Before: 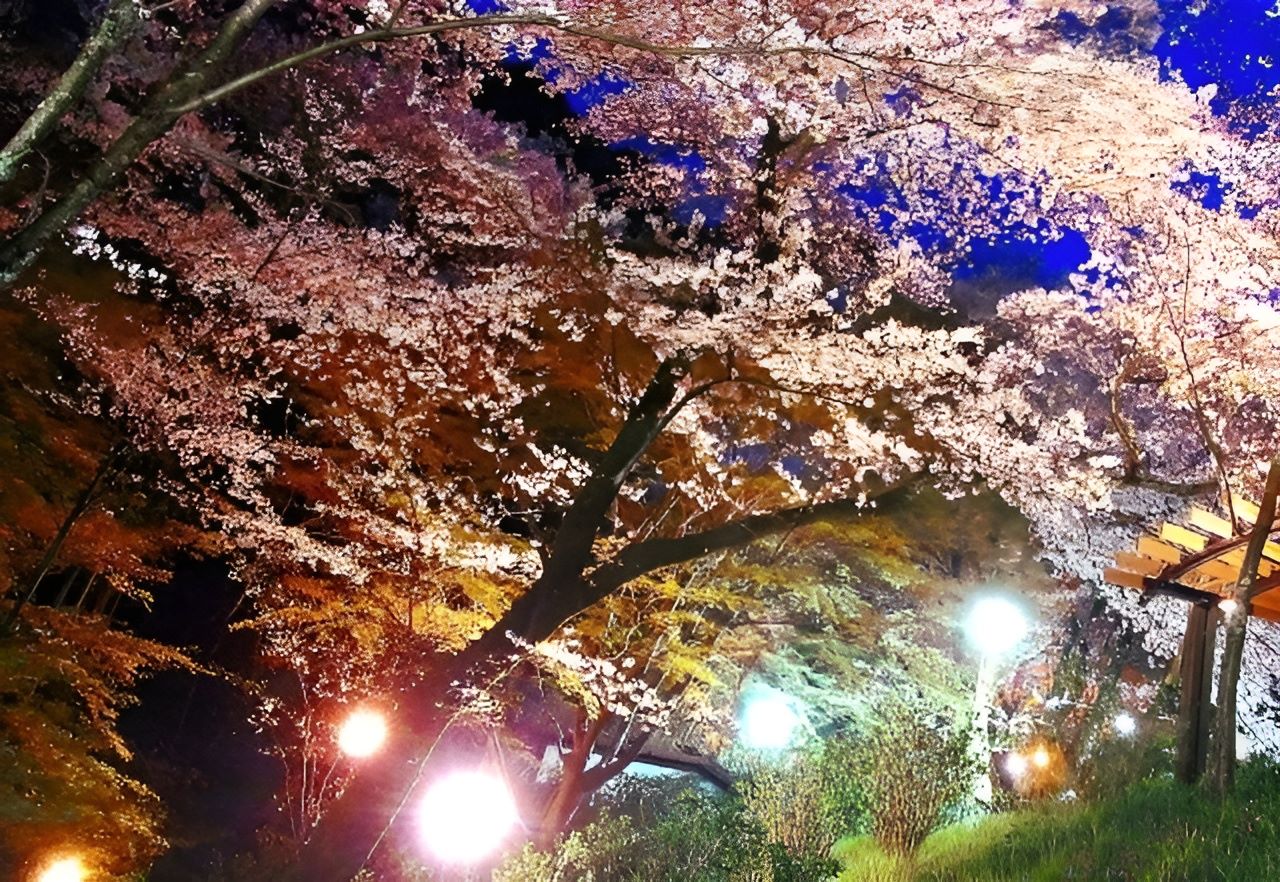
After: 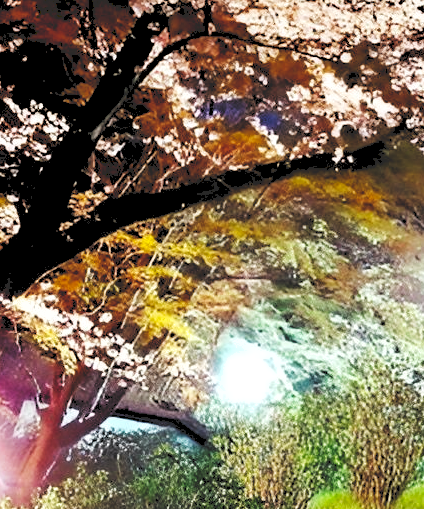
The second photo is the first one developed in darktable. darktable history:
contrast brightness saturation: saturation -0.05
rgb levels: levels [[0.029, 0.461, 0.922], [0, 0.5, 1], [0, 0.5, 1]]
shadows and highlights: on, module defaults
crop: left 40.878%, top 39.176%, right 25.993%, bottom 3.081%
tone curve: curves: ch0 [(0, 0) (0.003, 0.103) (0.011, 0.103) (0.025, 0.105) (0.044, 0.108) (0.069, 0.108) (0.1, 0.111) (0.136, 0.121) (0.177, 0.145) (0.224, 0.174) (0.277, 0.223) (0.335, 0.289) (0.399, 0.374) (0.468, 0.47) (0.543, 0.579) (0.623, 0.687) (0.709, 0.787) (0.801, 0.879) (0.898, 0.942) (1, 1)], preserve colors none
